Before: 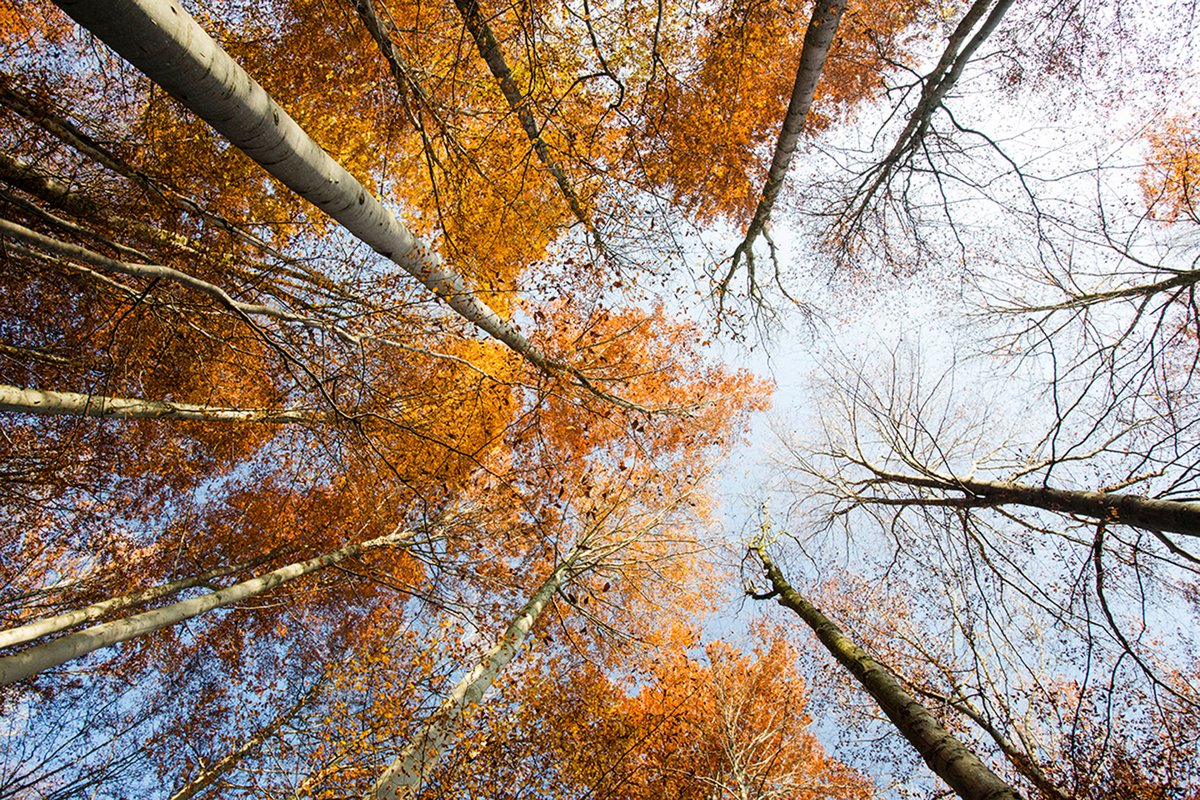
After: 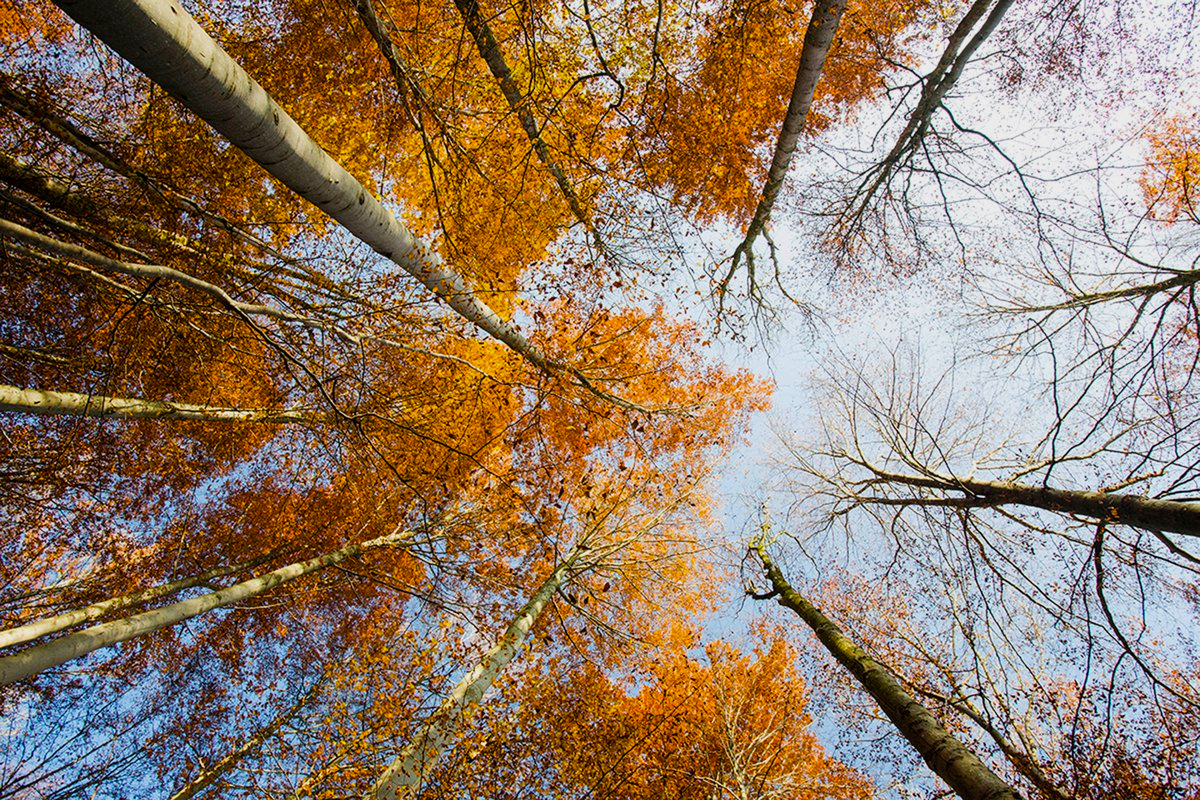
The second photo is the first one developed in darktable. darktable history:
exposure: exposure -0.242 EV, compensate highlight preservation false
color balance rgb: perceptual saturation grading › global saturation 25%, global vibrance 20%
